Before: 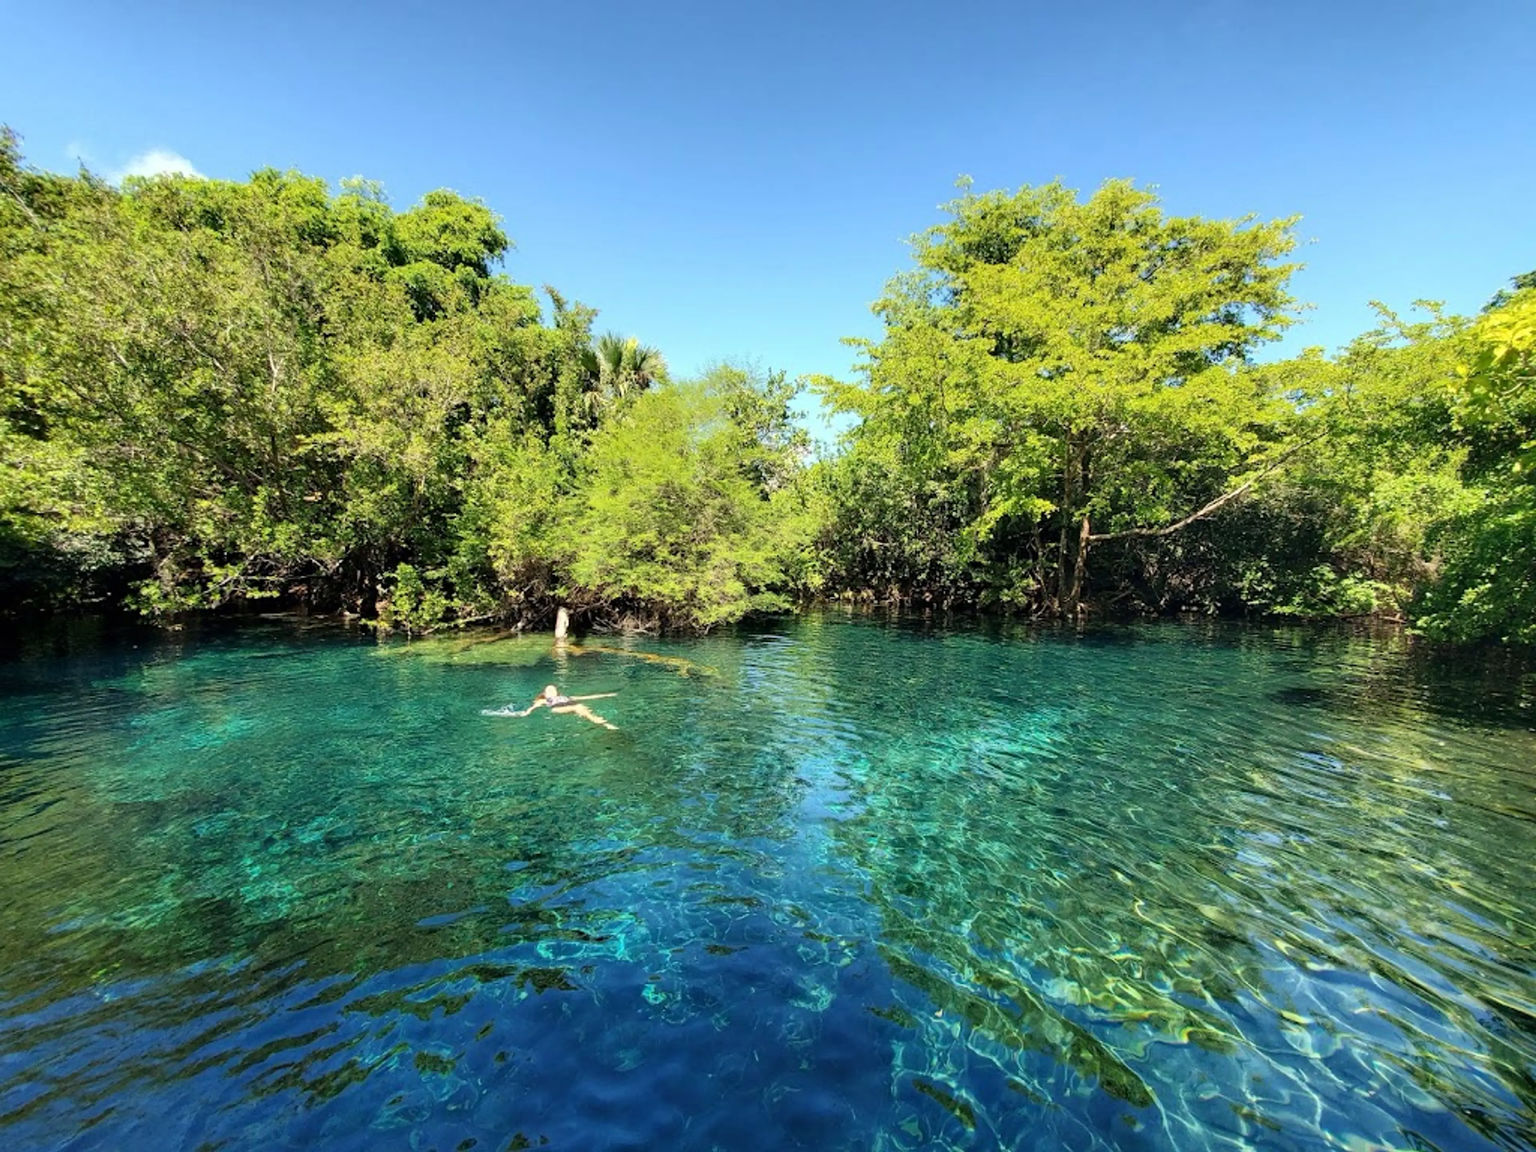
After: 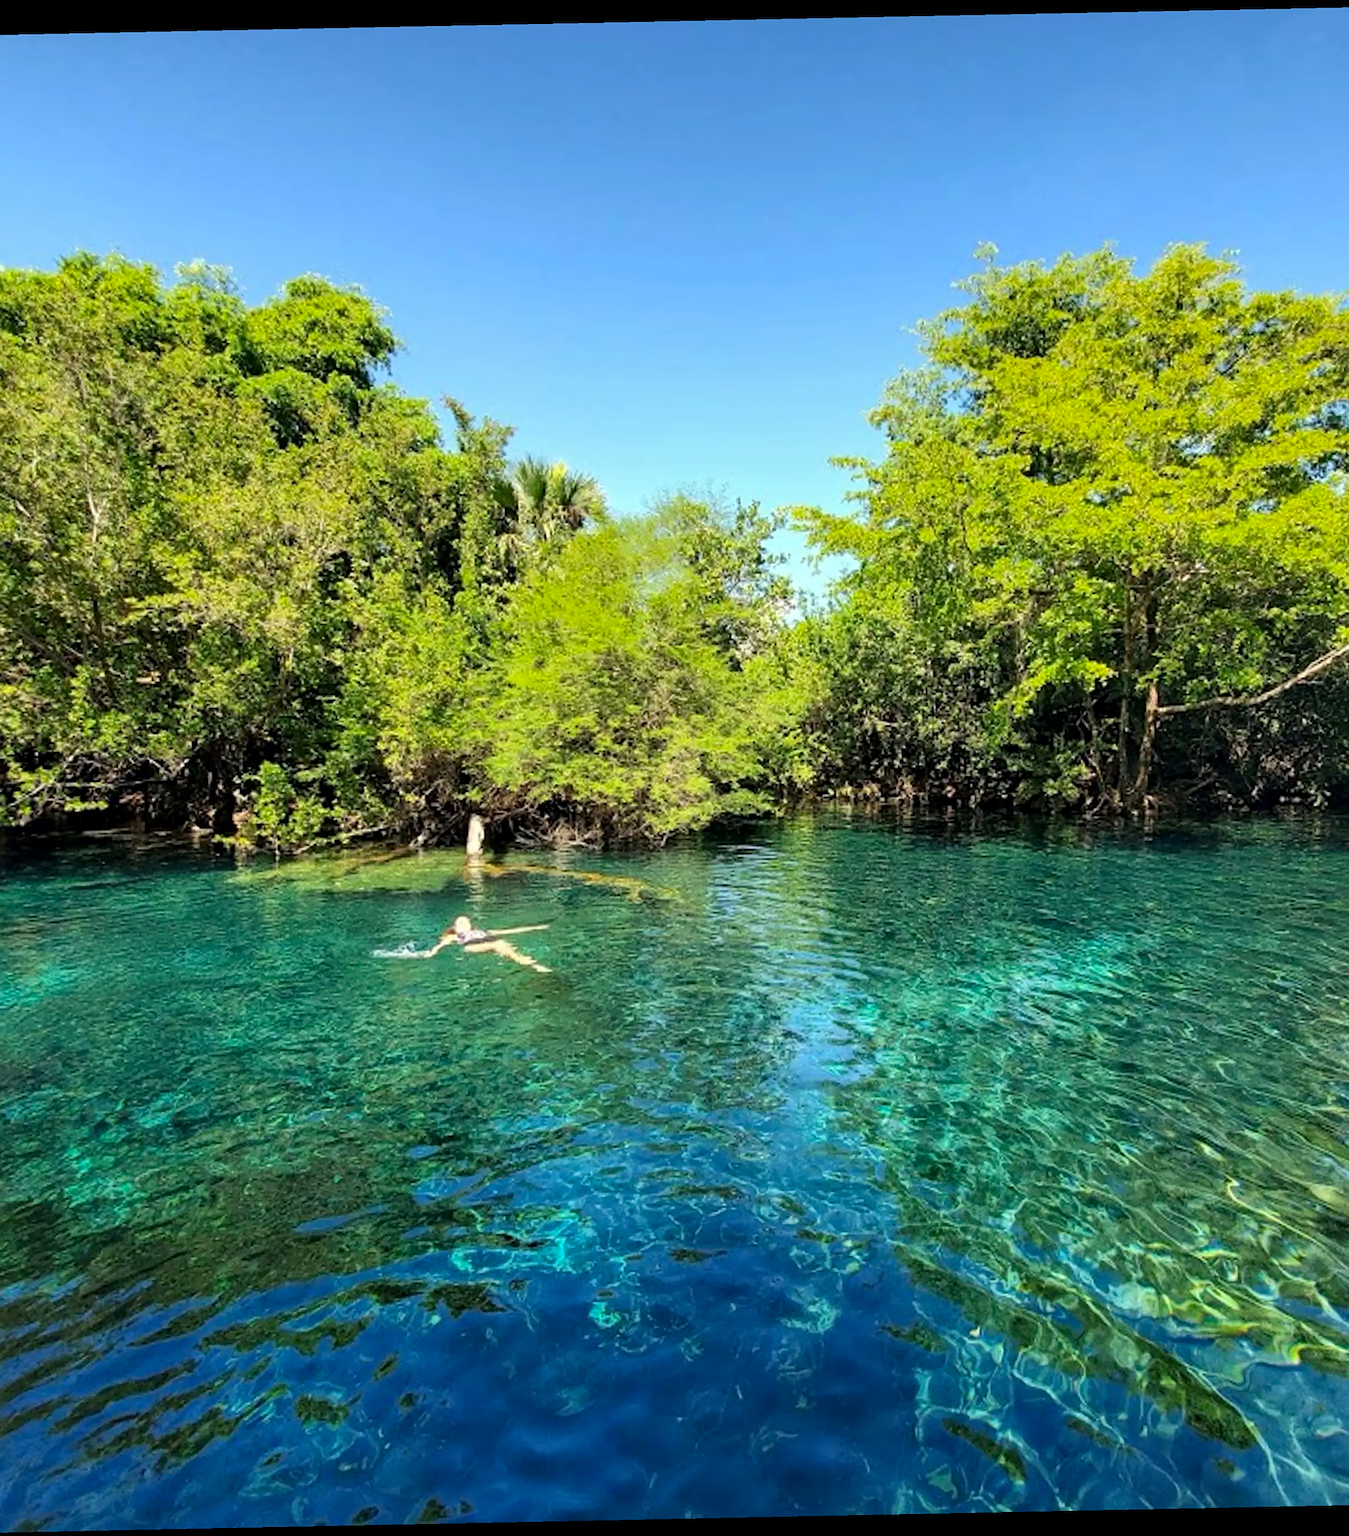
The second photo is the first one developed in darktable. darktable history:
local contrast: mode bilateral grid, contrast 20, coarseness 50, detail 120%, midtone range 0.2
crop and rotate: left 13.409%, right 19.924%
sharpen: amount 0.2
rotate and perspective: rotation -1.17°, automatic cropping off
vibrance: vibrance 67%
